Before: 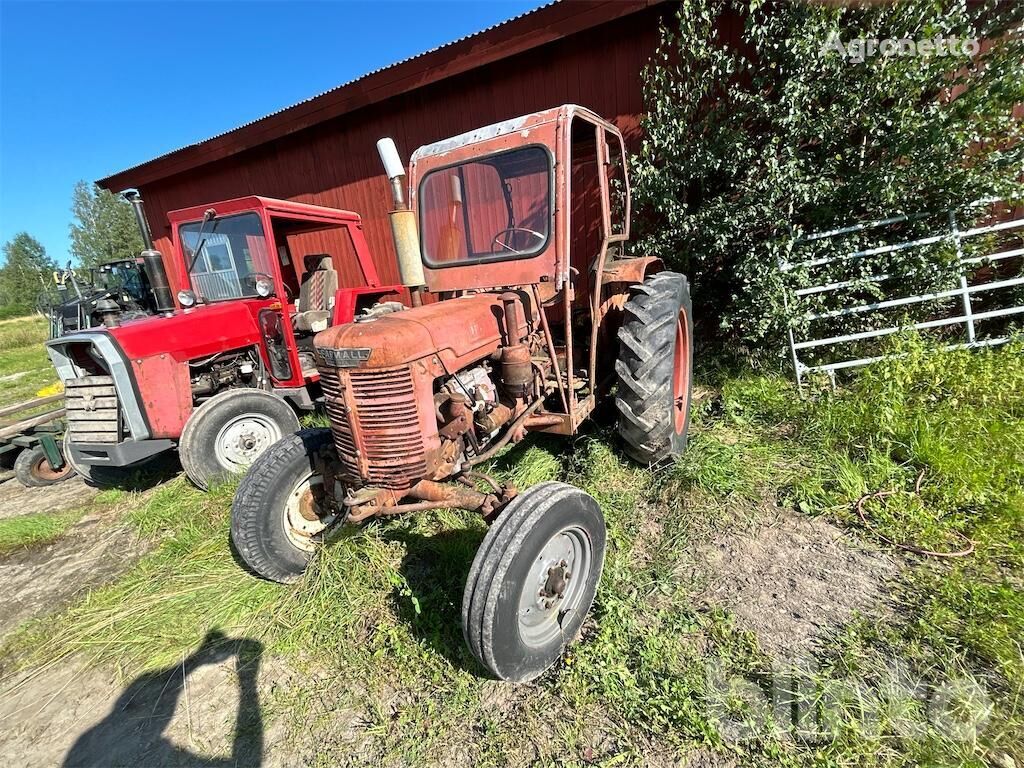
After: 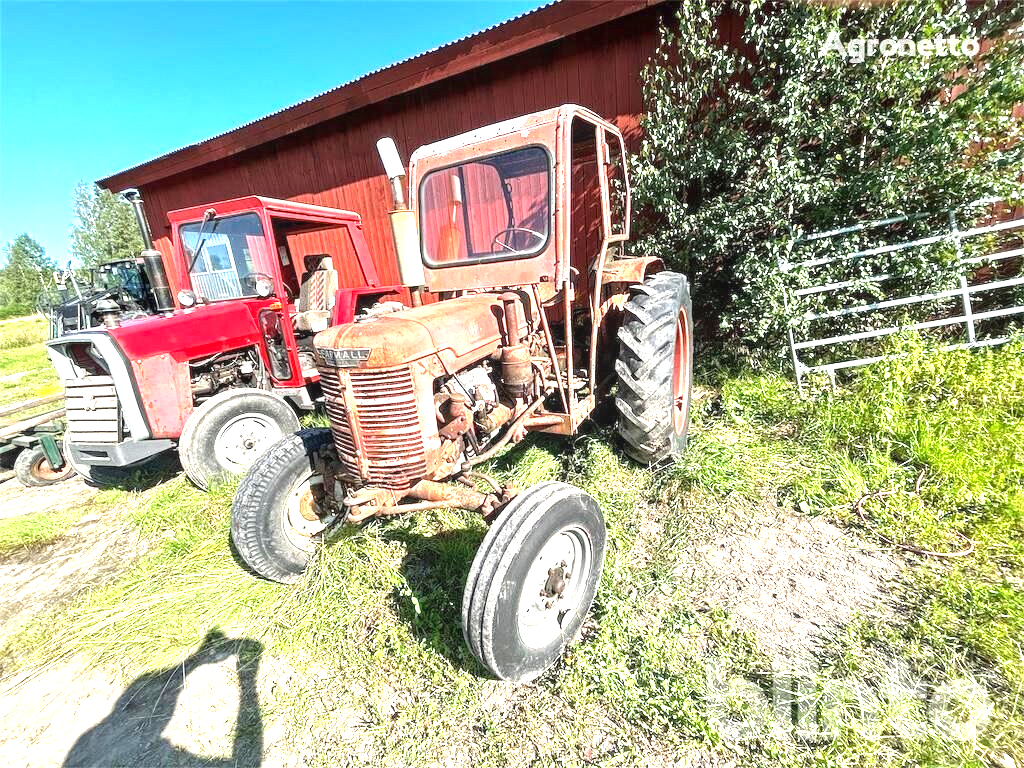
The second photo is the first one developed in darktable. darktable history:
exposure: black level correction 0, exposure 1.45 EV, compensate exposure bias true, compensate highlight preservation false
color correction: highlights a* -0.182, highlights b* -0.124
local contrast: on, module defaults
tone equalizer: on, module defaults
